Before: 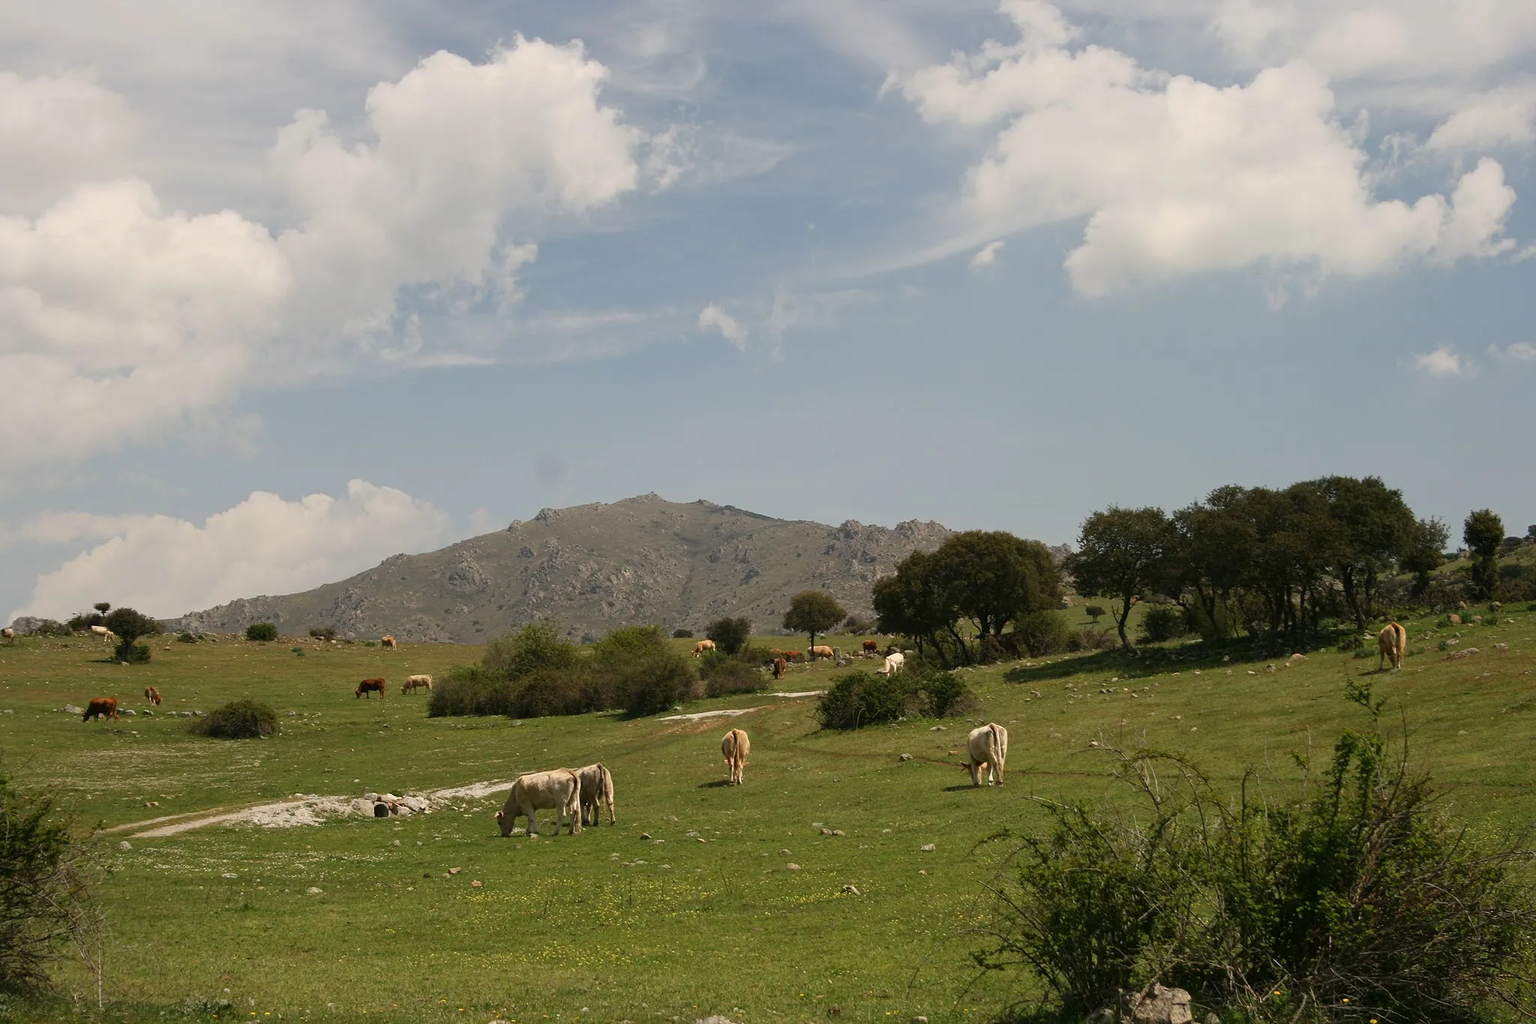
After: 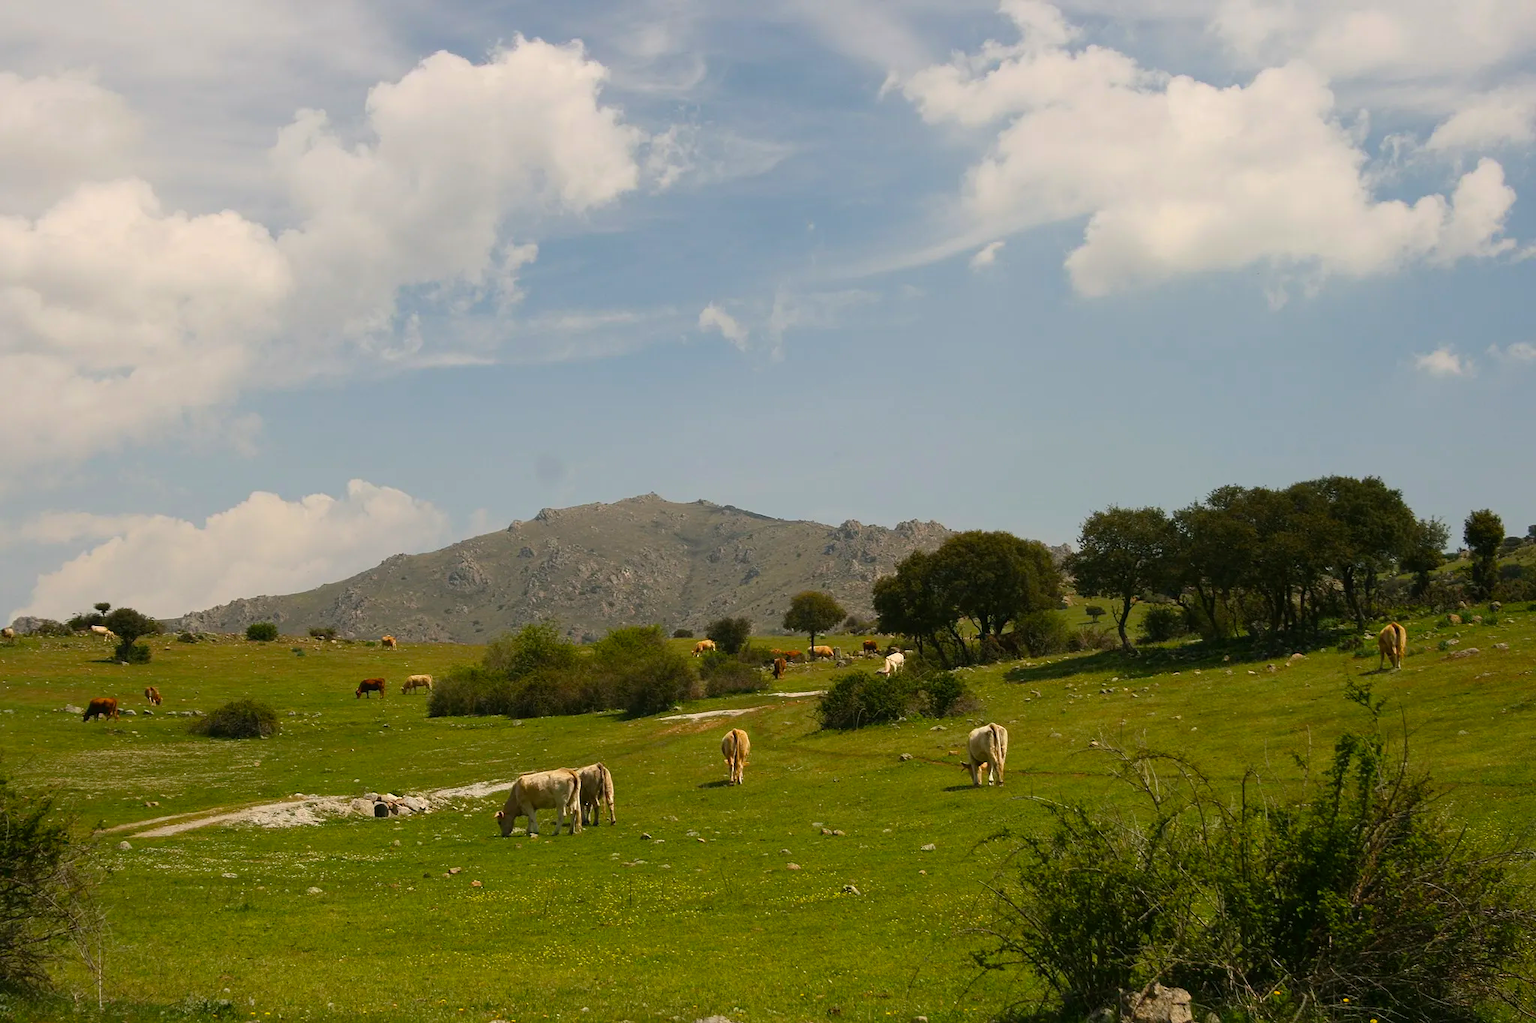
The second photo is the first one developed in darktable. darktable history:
color balance rgb: shadows lift › chroma 0.979%, shadows lift › hue 113.81°, shadows fall-off 100.564%, linear chroma grading › shadows -8.594%, linear chroma grading › global chroma 9.9%, perceptual saturation grading › global saturation 30.983%, mask middle-gray fulcrum 21.662%
